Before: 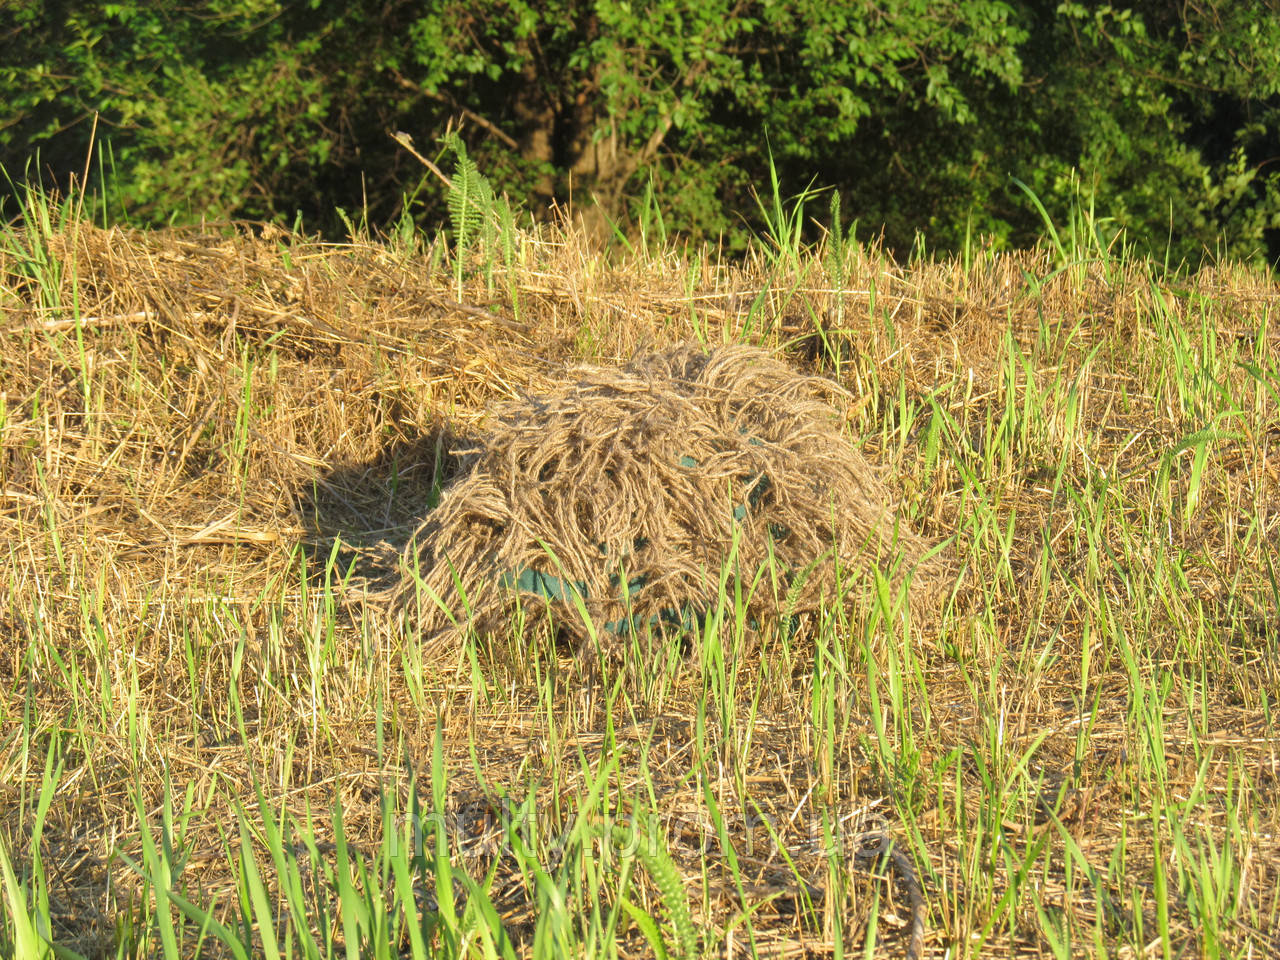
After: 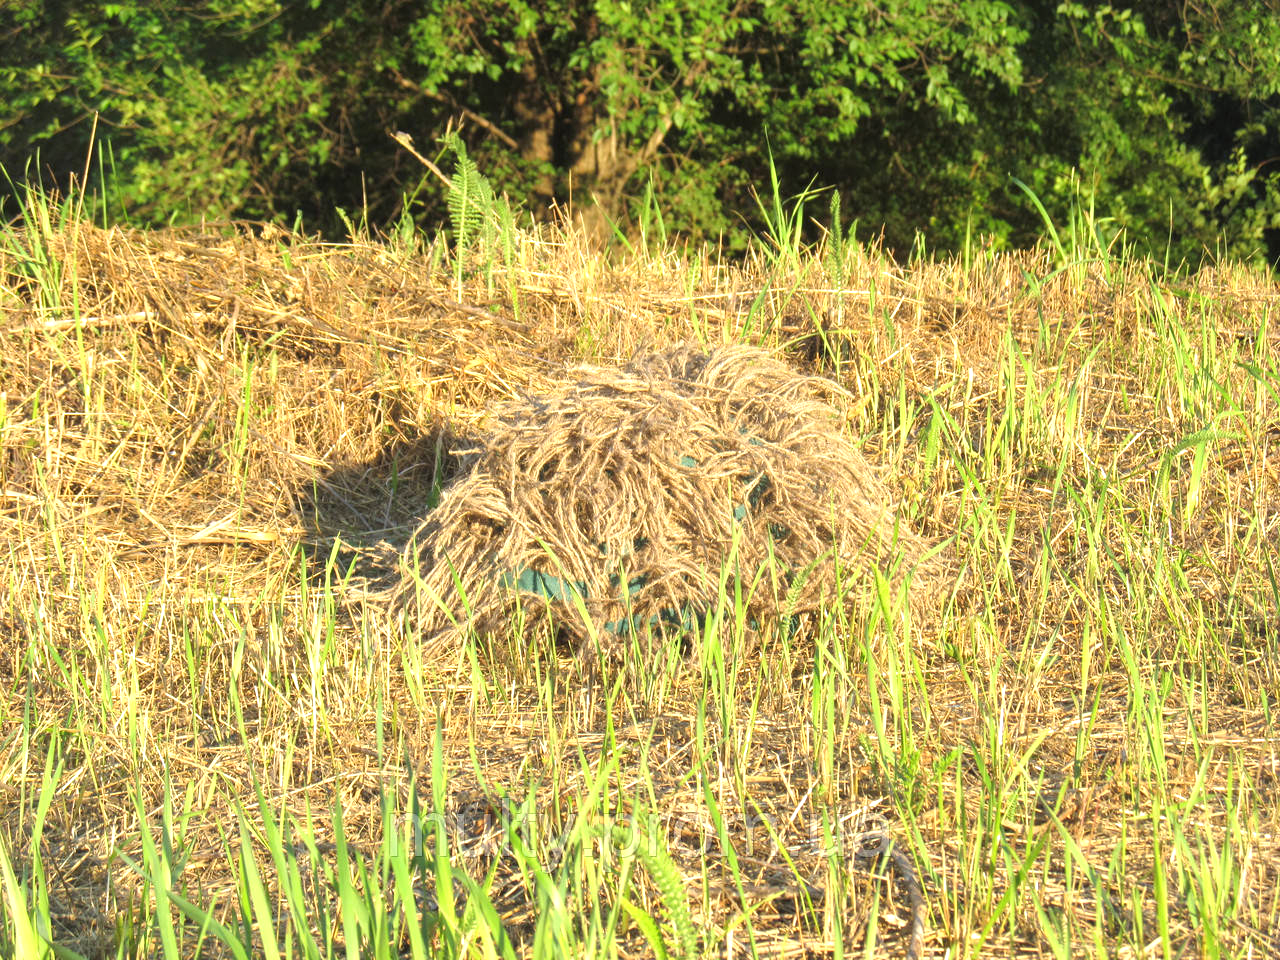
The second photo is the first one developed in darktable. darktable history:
exposure: black level correction 0, exposure 0.588 EV, compensate exposure bias true, compensate highlight preservation false
